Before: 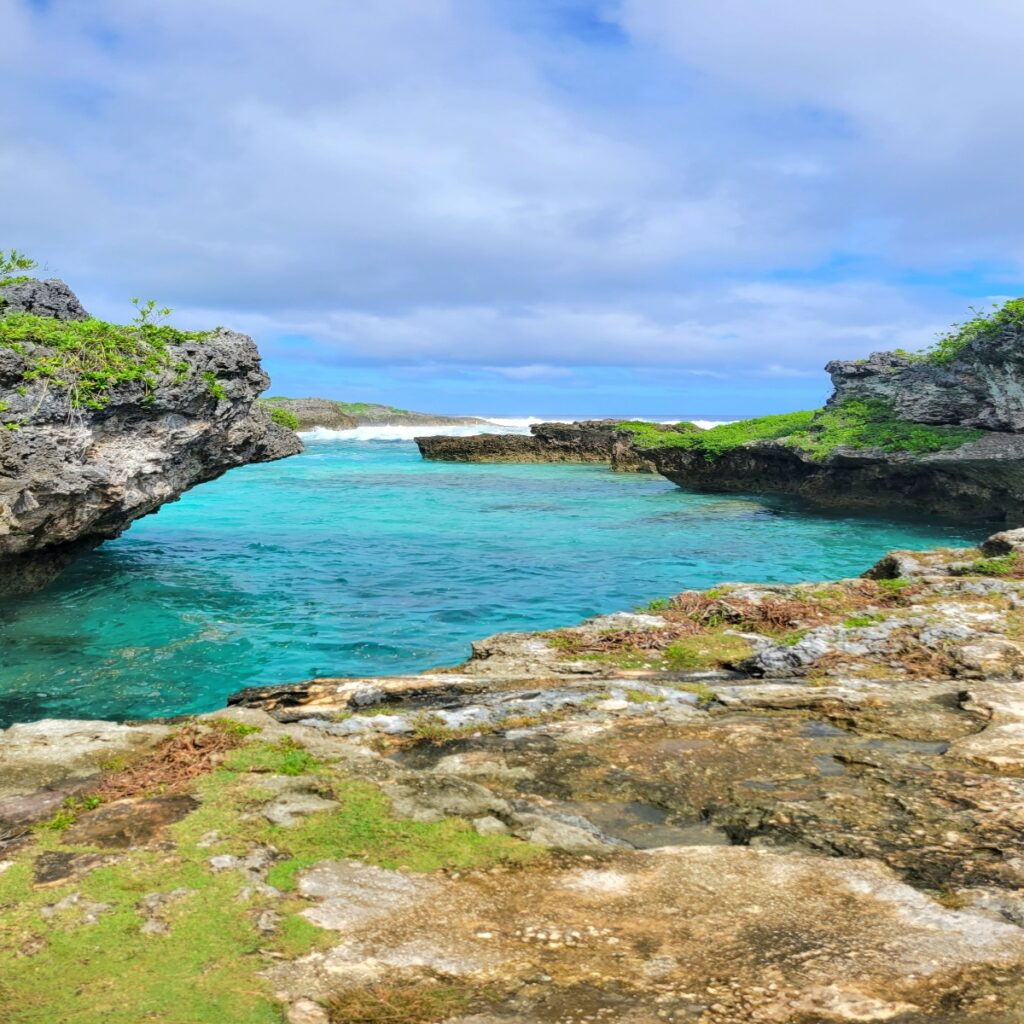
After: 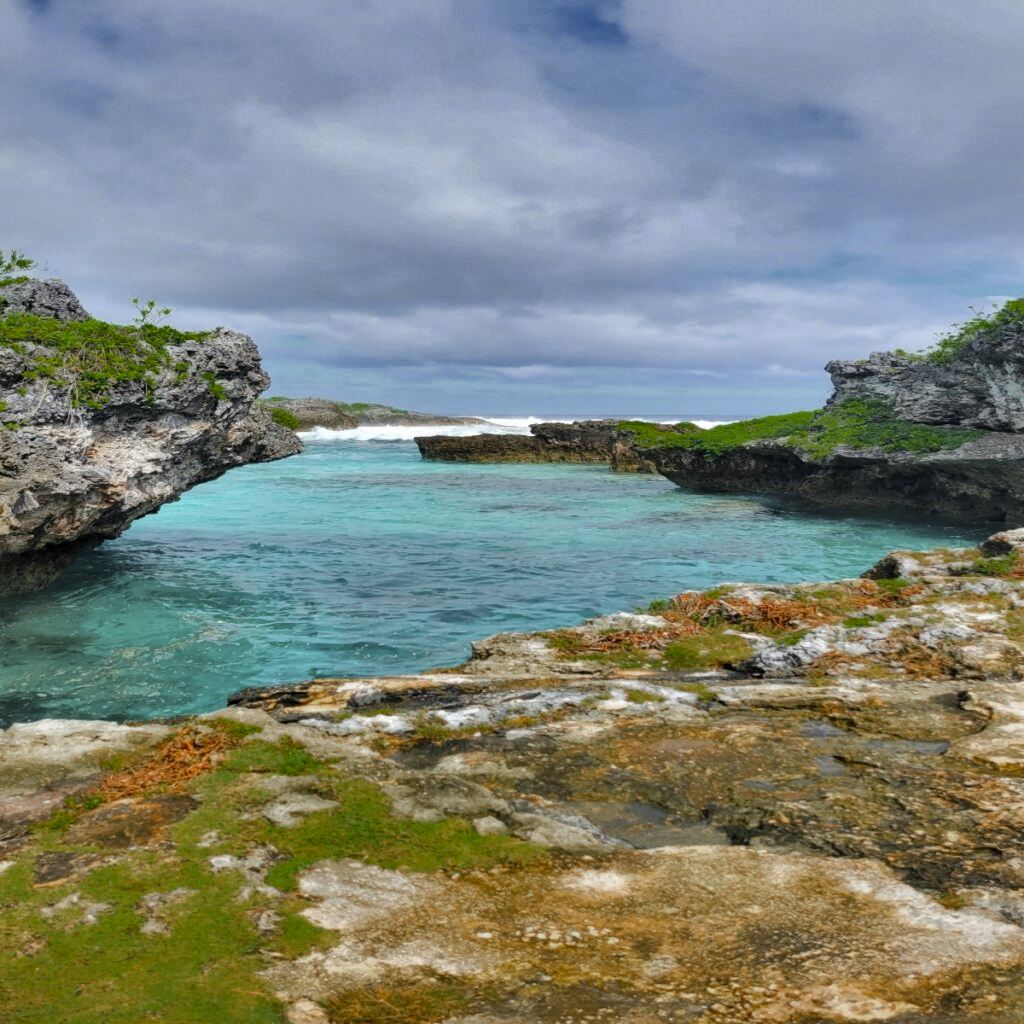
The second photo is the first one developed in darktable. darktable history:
color balance rgb: perceptual saturation grading › global saturation 31.206%
shadows and highlights: radius 106.54, shadows 40.64, highlights -71.65, low approximation 0.01, soften with gaussian
color zones: curves: ch0 [(0, 0.48) (0.209, 0.398) (0.305, 0.332) (0.429, 0.493) (0.571, 0.5) (0.714, 0.5) (0.857, 0.5) (1, 0.48)]; ch1 [(0, 0.736) (0.143, 0.625) (0.225, 0.371) (0.429, 0.256) (0.571, 0.241) (0.714, 0.213) (0.857, 0.48) (1, 0.736)]; ch2 [(0, 0.448) (0.143, 0.498) (0.286, 0.5) (0.429, 0.5) (0.571, 0.5) (0.714, 0.5) (0.857, 0.5) (1, 0.448)]
